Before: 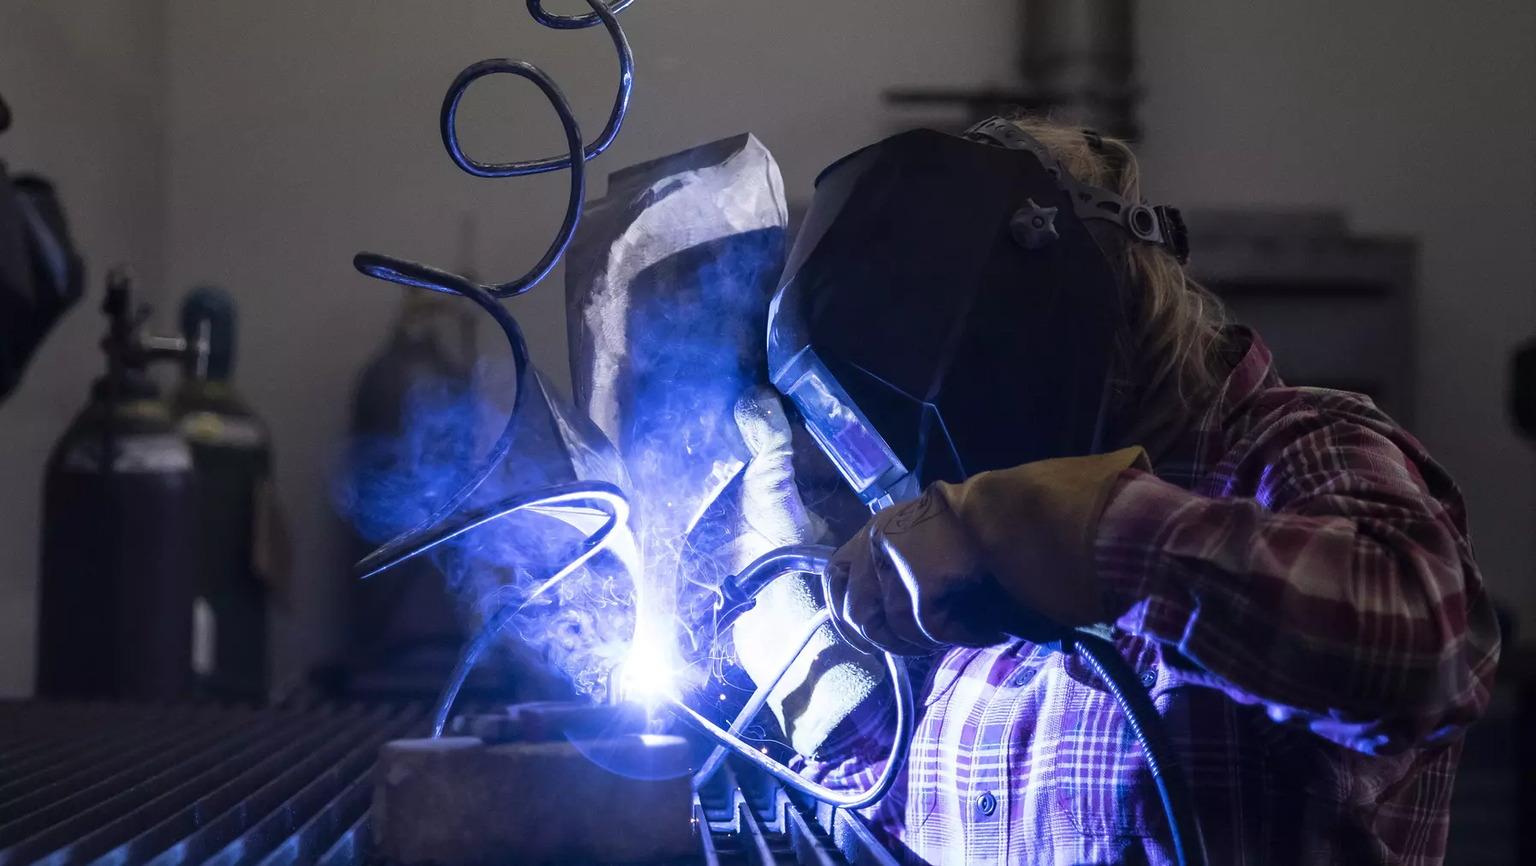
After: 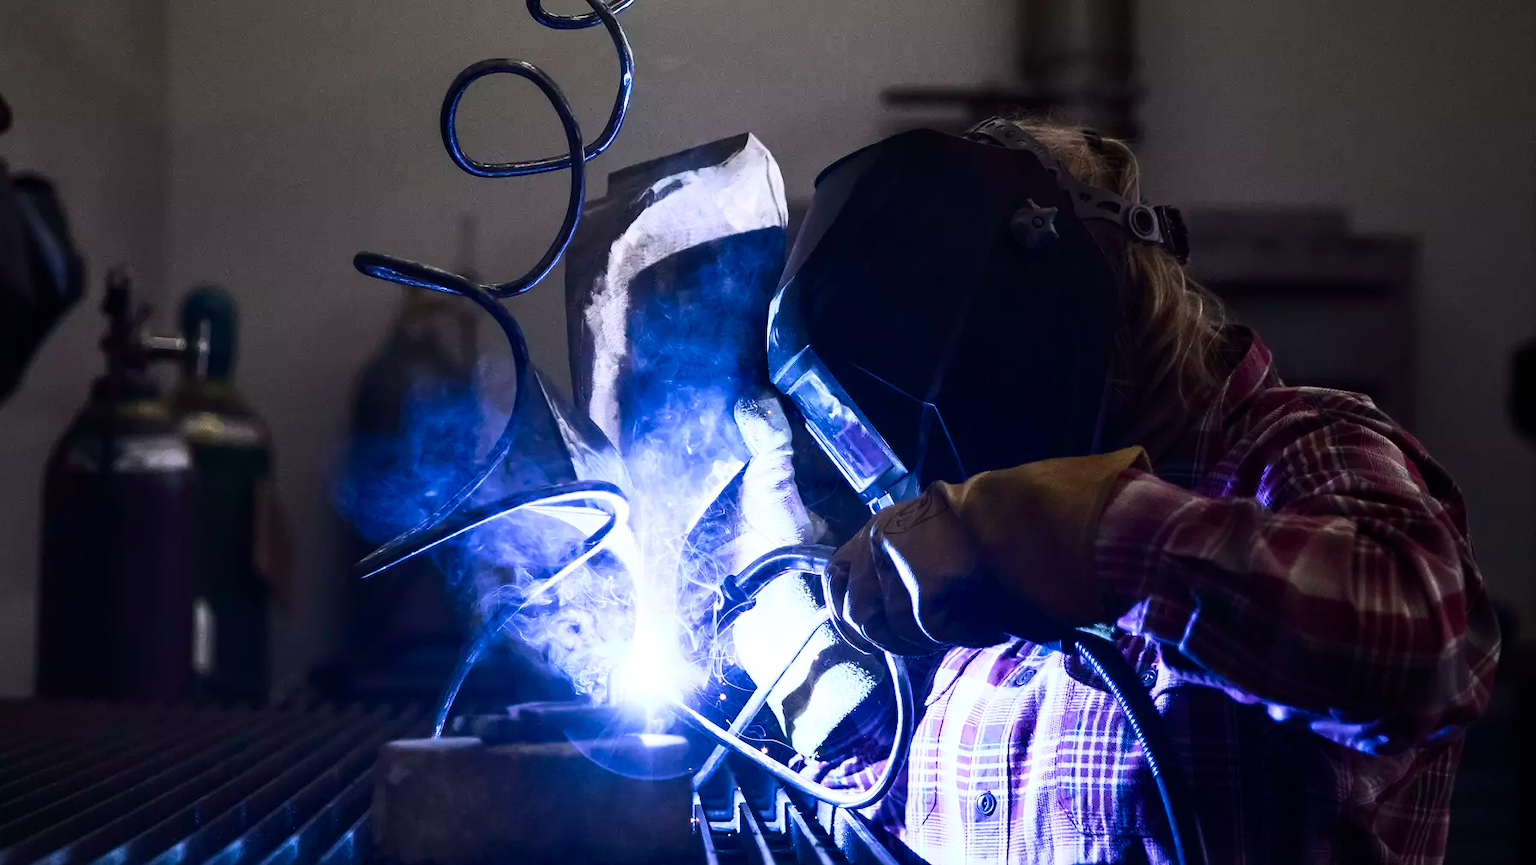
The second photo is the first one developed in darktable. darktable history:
shadows and highlights: shadows 22.7, highlights -48.71, soften with gaussian
contrast brightness saturation: contrast 0.39, brightness 0.1
vignetting: fall-off start 91.19%
